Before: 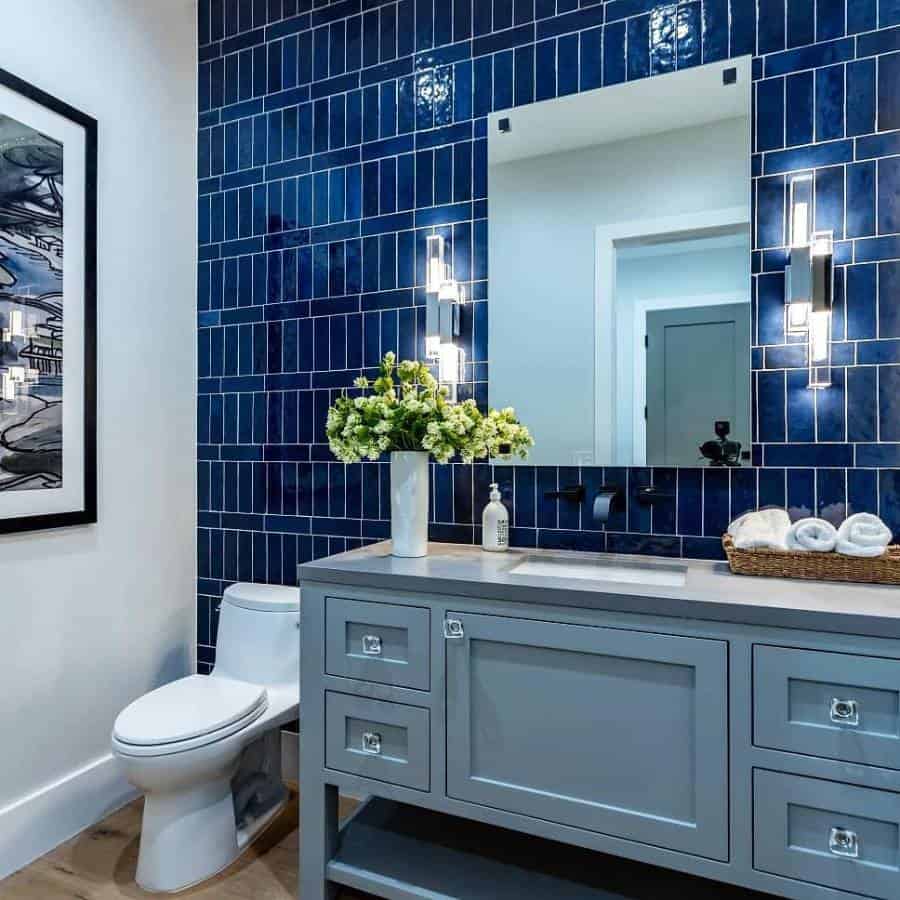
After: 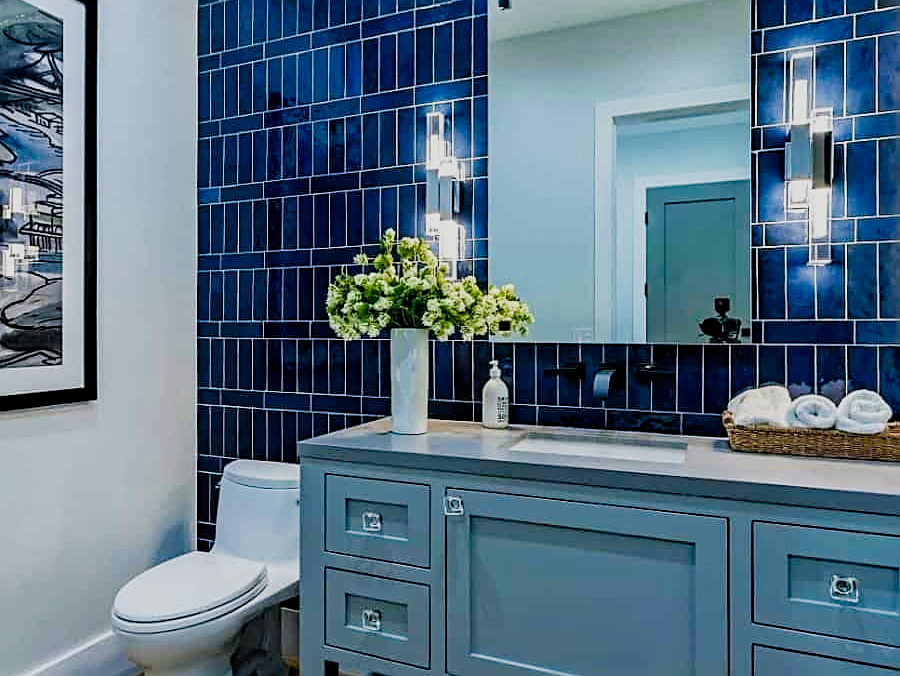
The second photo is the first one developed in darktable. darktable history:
crop: top 13.76%, bottom 11.05%
shadows and highlights: shadows -1.39, highlights 39.94
color balance rgb: shadows lift › chroma 2.872%, shadows lift › hue 190.77°, white fulcrum 1.01 EV, linear chroma grading › mid-tones 7.446%, perceptual saturation grading › global saturation 25.688%
haze removal: compatibility mode true, adaptive false
exposure: exposure -0.044 EV, compensate highlight preservation false
sharpen: on, module defaults
filmic rgb: black relative exposure -7.97 EV, white relative exposure 3.84 EV, hardness 4.31, add noise in highlights 0.001, color science v3 (2019), use custom middle-gray values true, contrast in highlights soft
